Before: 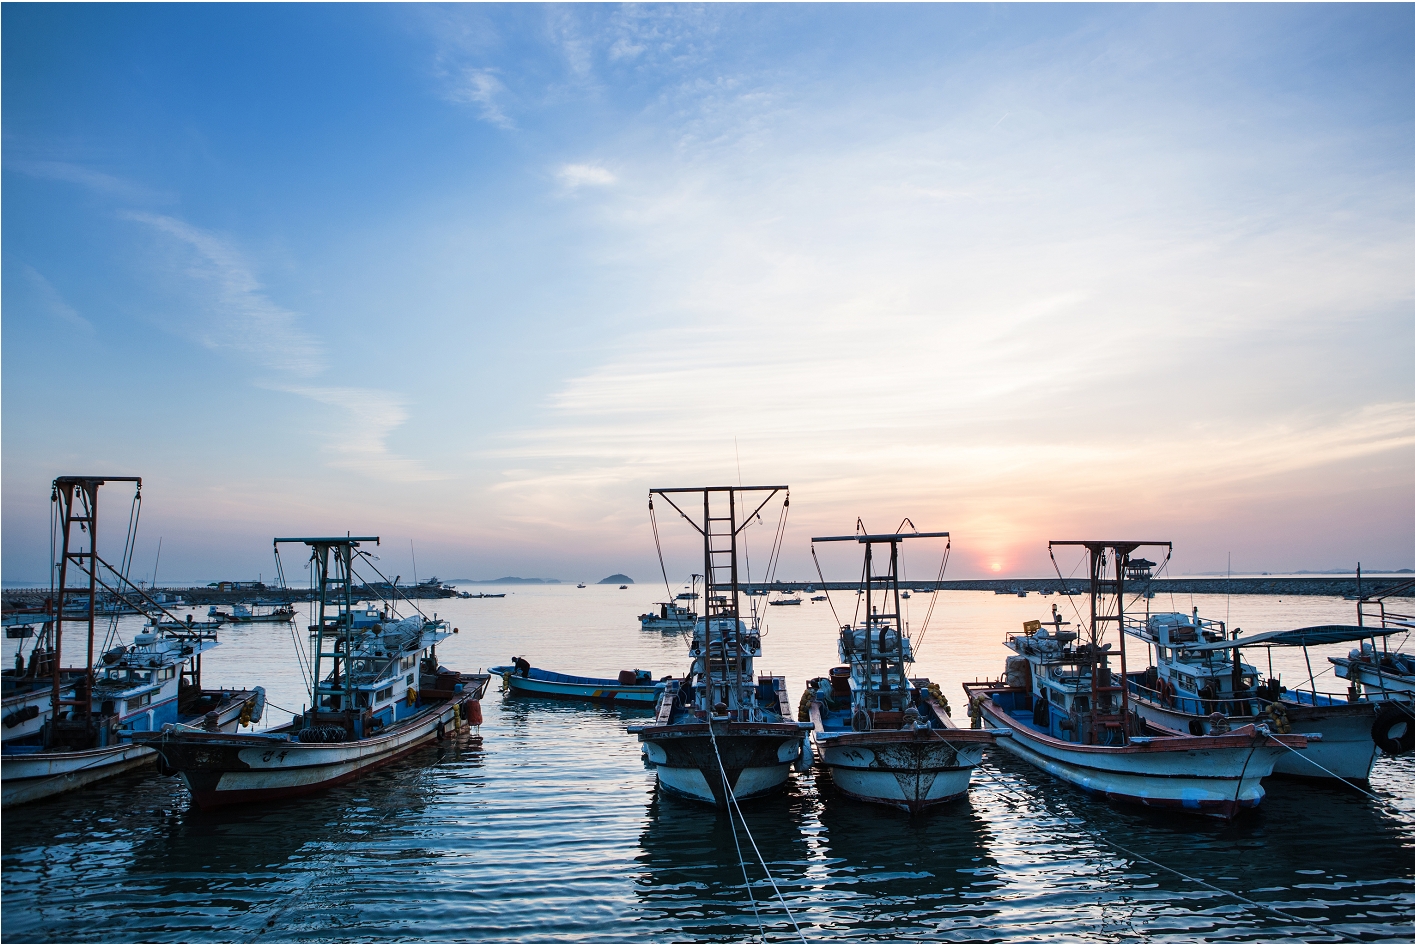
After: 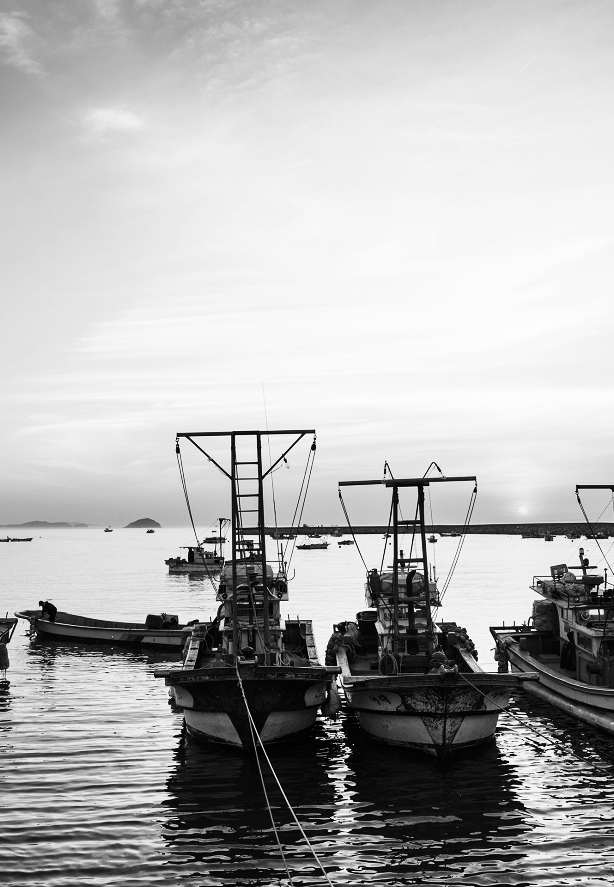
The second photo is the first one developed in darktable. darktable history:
crop: left 33.452%, top 6.025%, right 23.155%
monochrome: a 0, b 0, size 0.5, highlights 0.57
contrast brightness saturation: contrast 0.22
